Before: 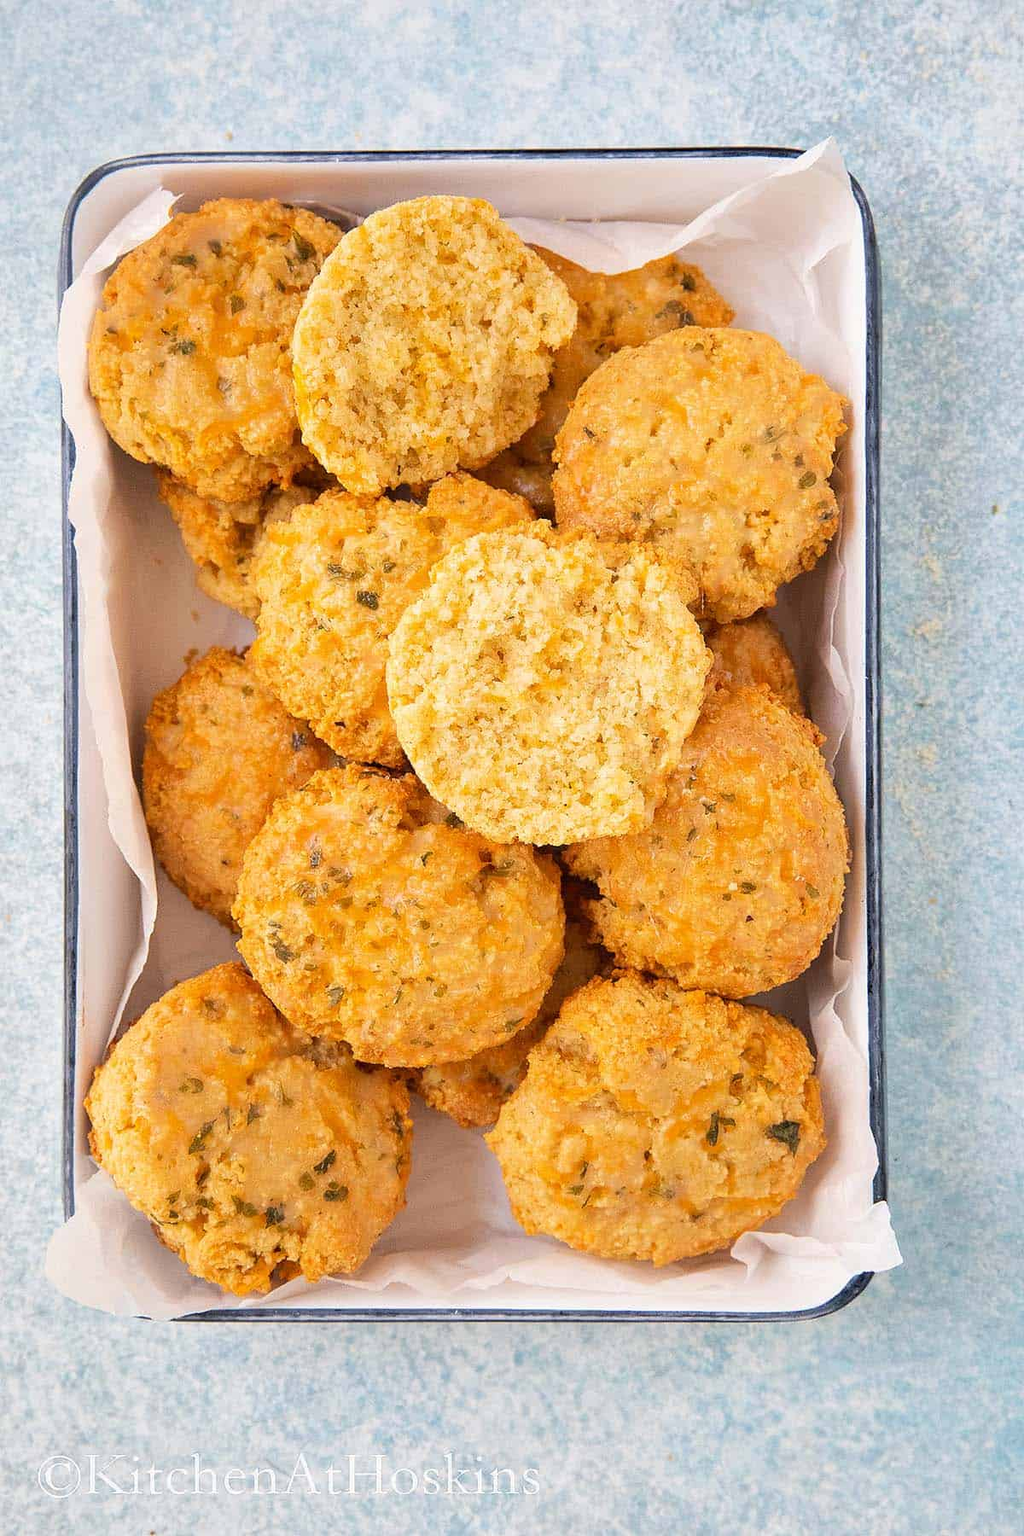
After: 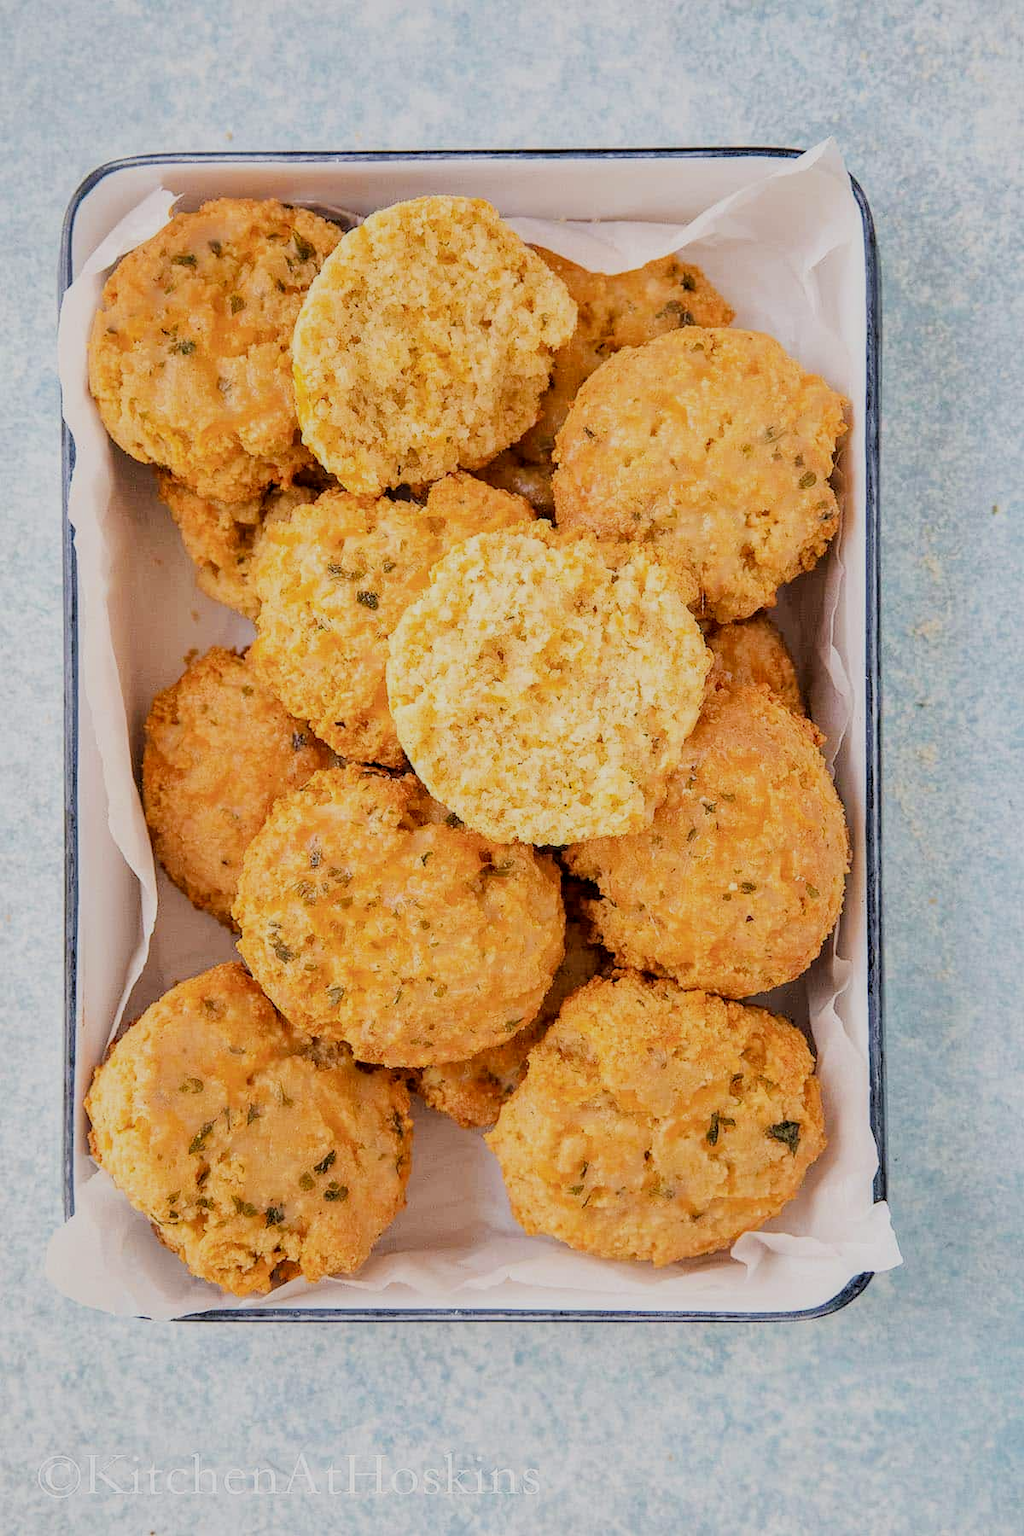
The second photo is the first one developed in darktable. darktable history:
filmic rgb: black relative exposure -7.32 EV, white relative exposure 5.09 EV, hardness 3.2
local contrast: on, module defaults
